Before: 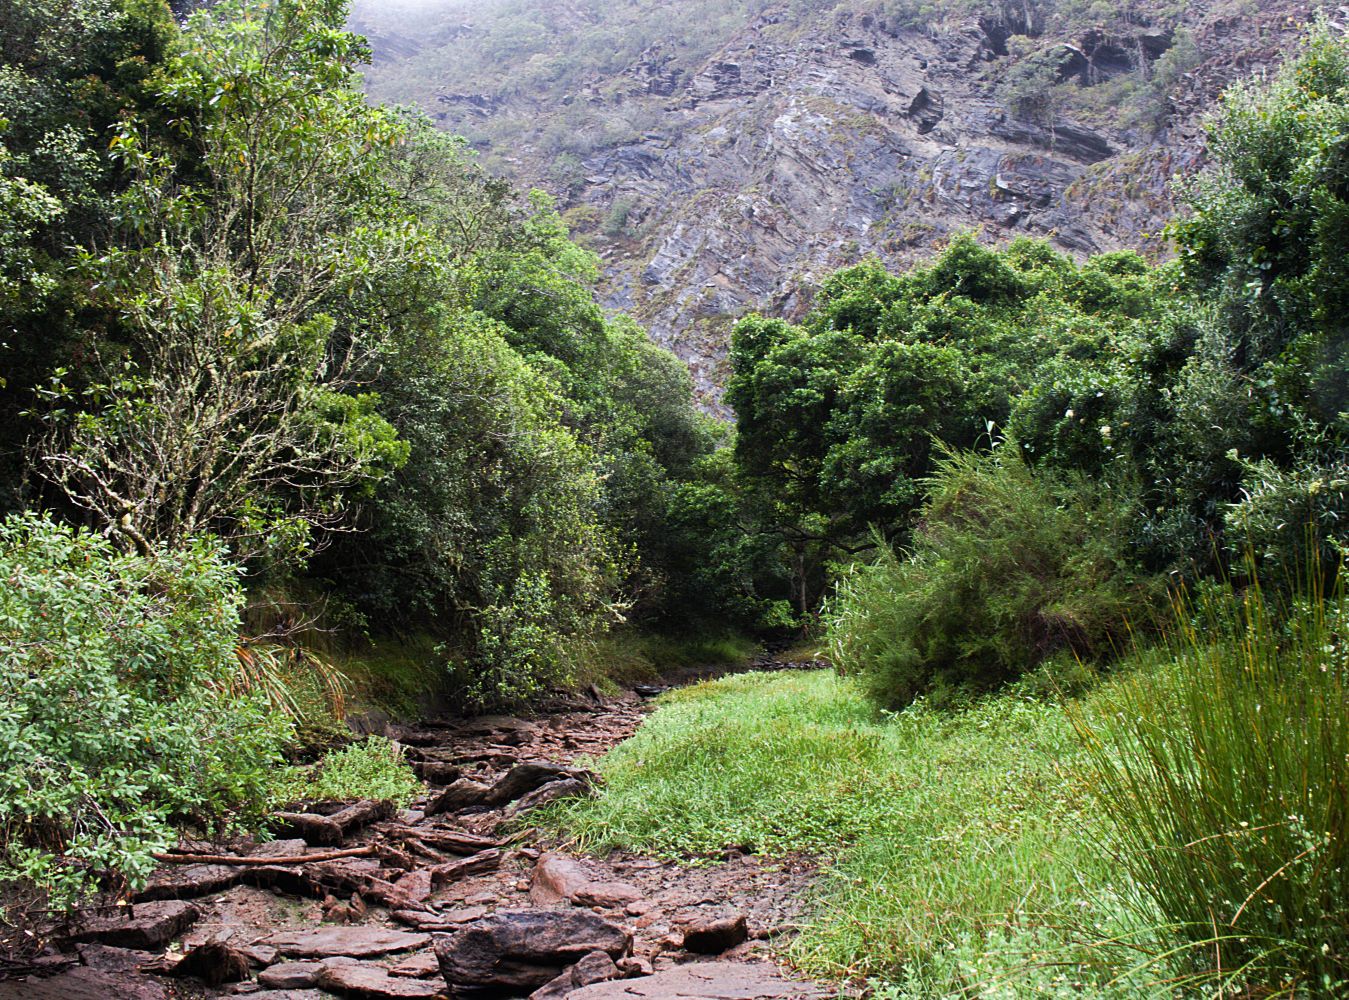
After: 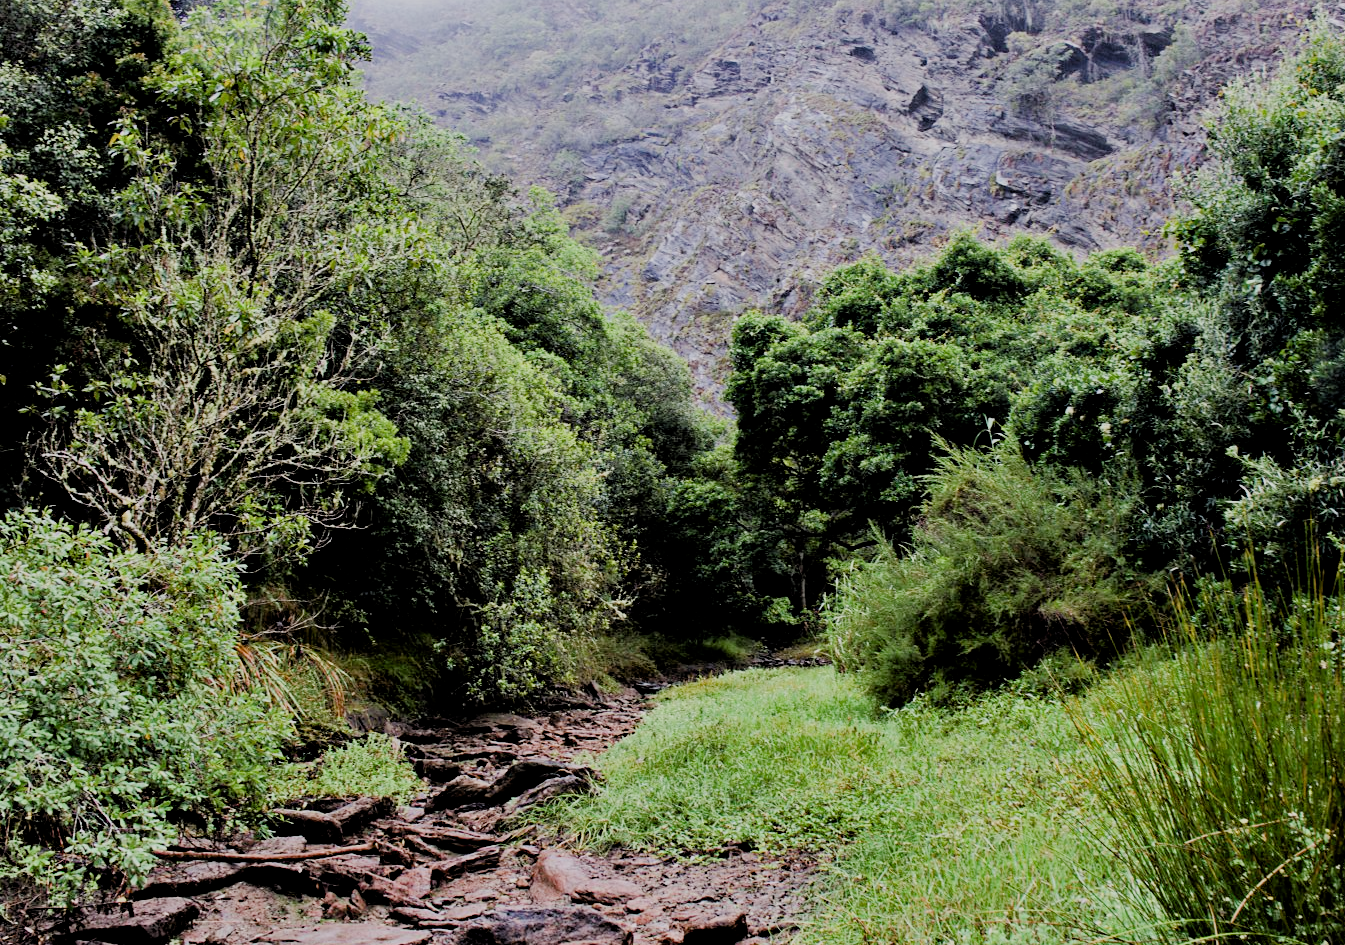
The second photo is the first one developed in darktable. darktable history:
crop: top 0.36%, right 0.26%, bottom 5.094%
filmic rgb: middle gray luminance 17.84%, black relative exposure -7.55 EV, white relative exposure 8.48 EV, threshold 3.04 EV, target black luminance 0%, hardness 2.23, latitude 18.62%, contrast 0.869, highlights saturation mix 5.64%, shadows ↔ highlights balance 10.54%, enable highlight reconstruction true
exposure: black level correction 0.005, exposure 0.285 EV, compensate highlight preservation false
contrast equalizer: octaves 7, y [[0.531, 0.548, 0.559, 0.557, 0.544, 0.527], [0.5 ×6], [0.5 ×6], [0 ×6], [0 ×6]]
